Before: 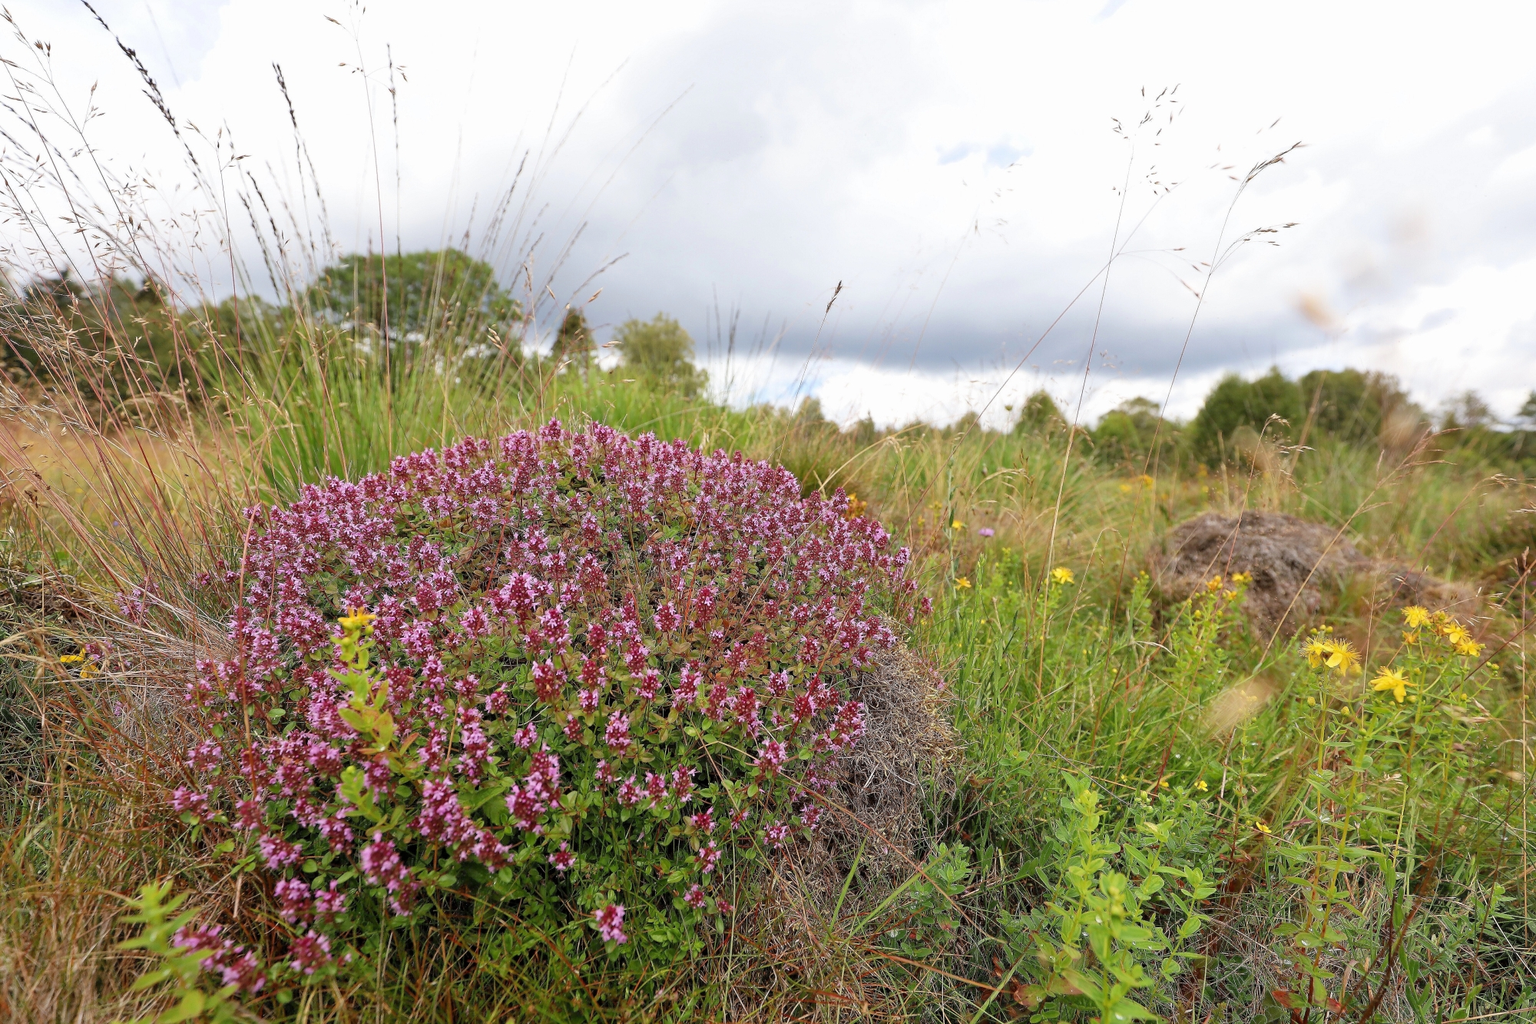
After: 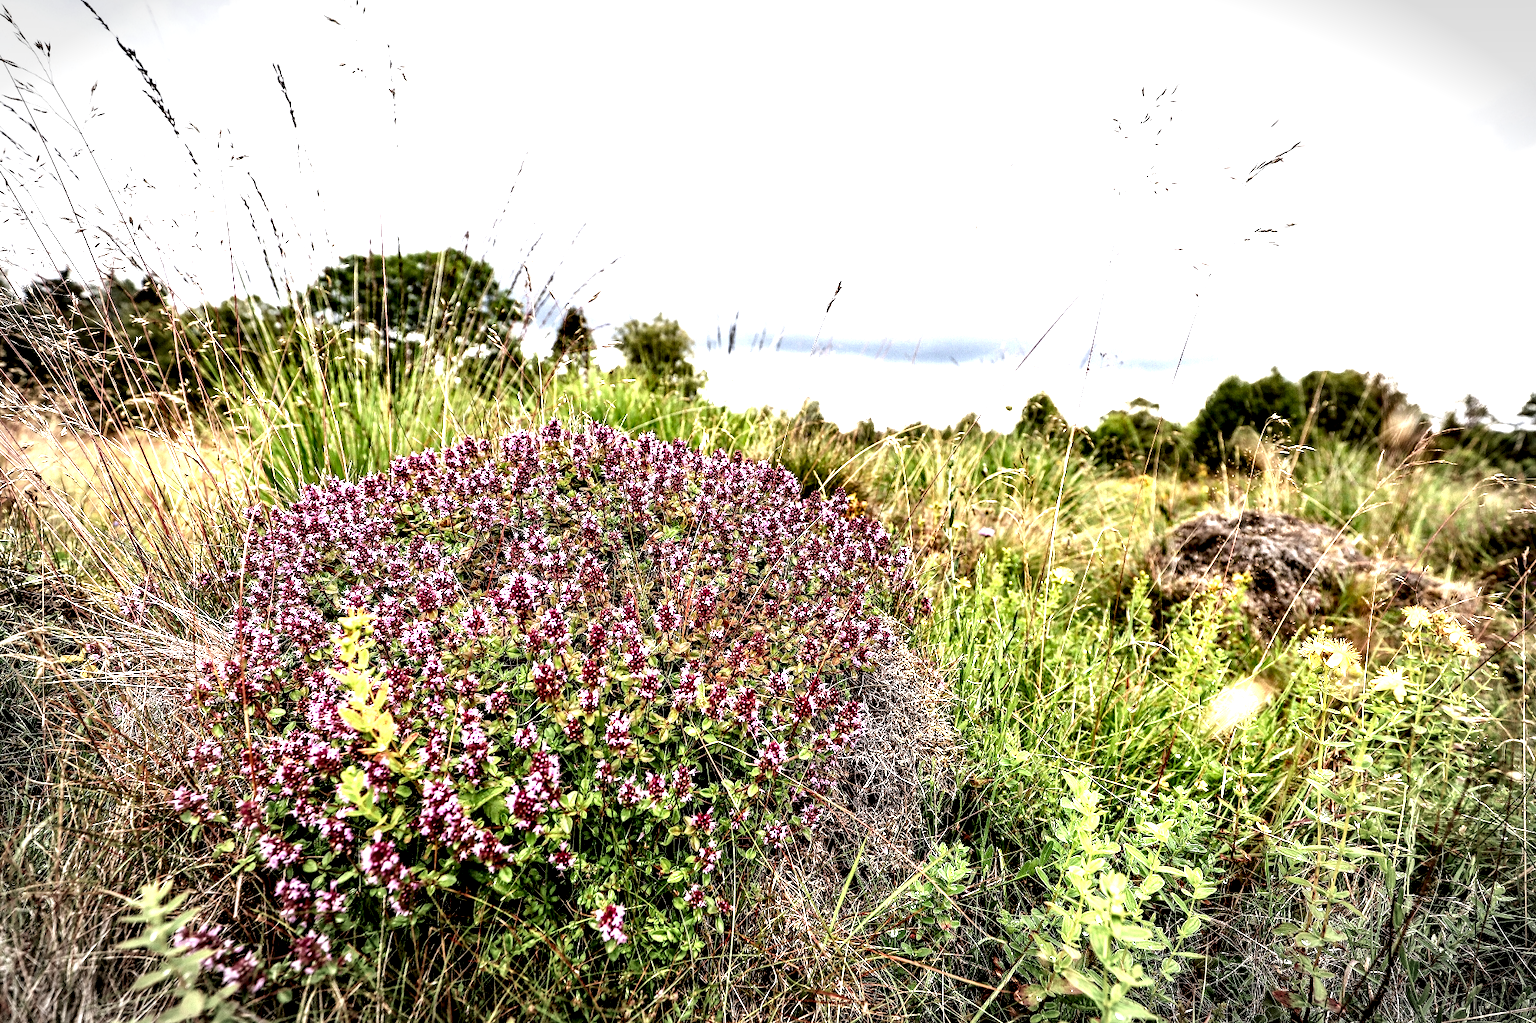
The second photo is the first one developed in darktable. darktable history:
shadows and highlights: shadows 37.71, highlights -27.78, soften with gaussian
exposure: black level correction 0, exposure 0.948 EV, compensate highlight preservation false
vignetting: brightness -0.575, automatic ratio true
local contrast: highlights 115%, shadows 41%, detail 293%
